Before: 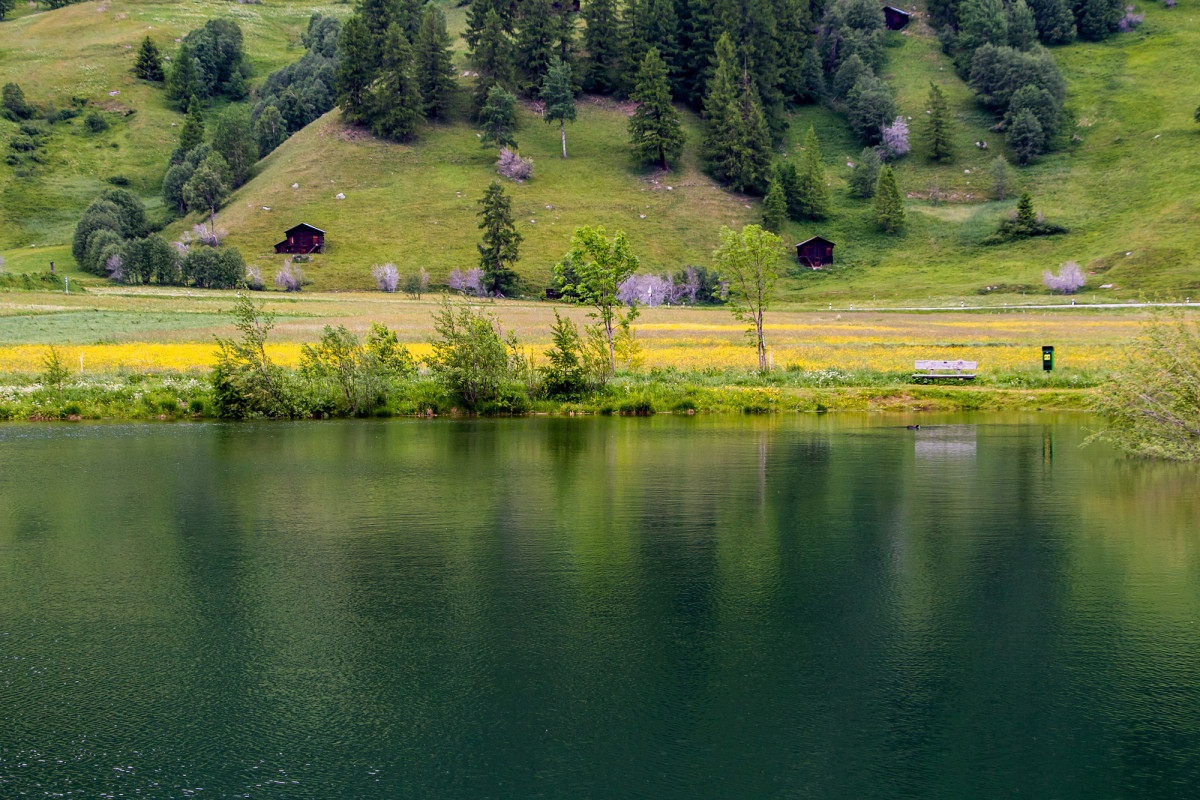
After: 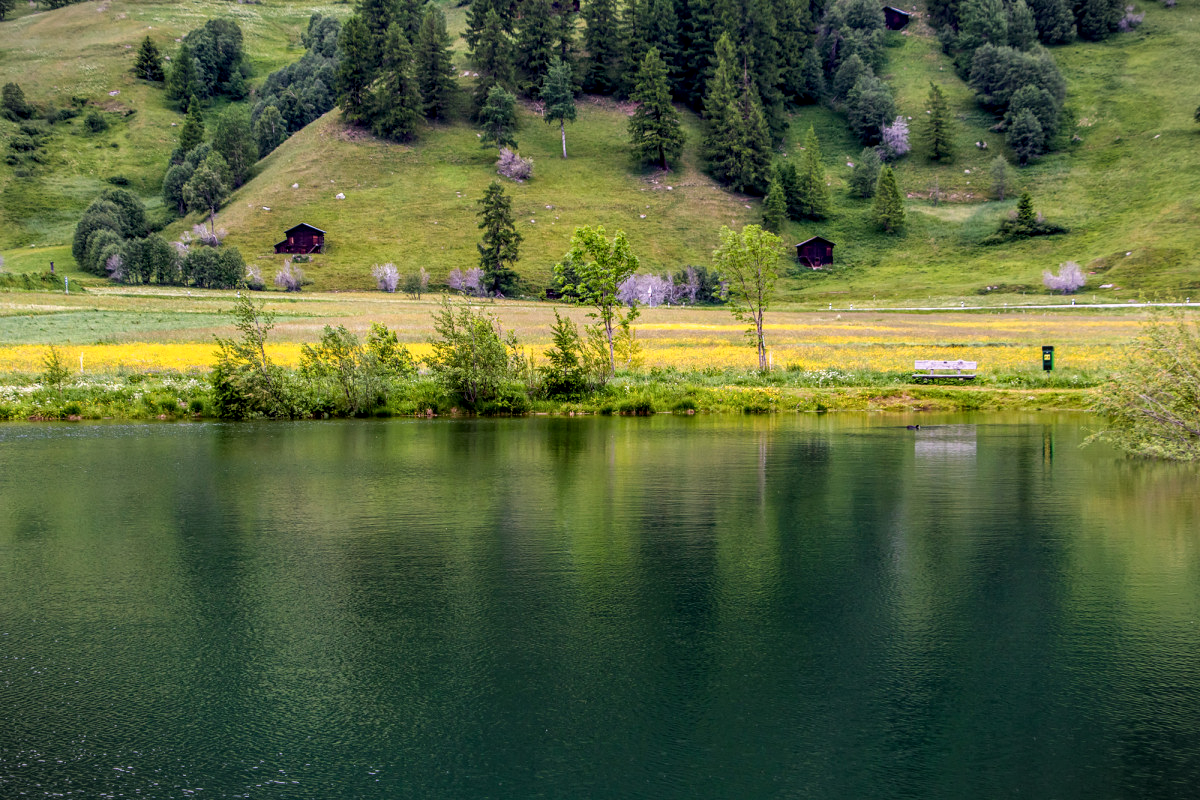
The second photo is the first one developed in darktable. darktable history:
vignetting: fall-off start 100%, brightness -0.282, width/height ratio 1.31
local contrast: detail 130%
